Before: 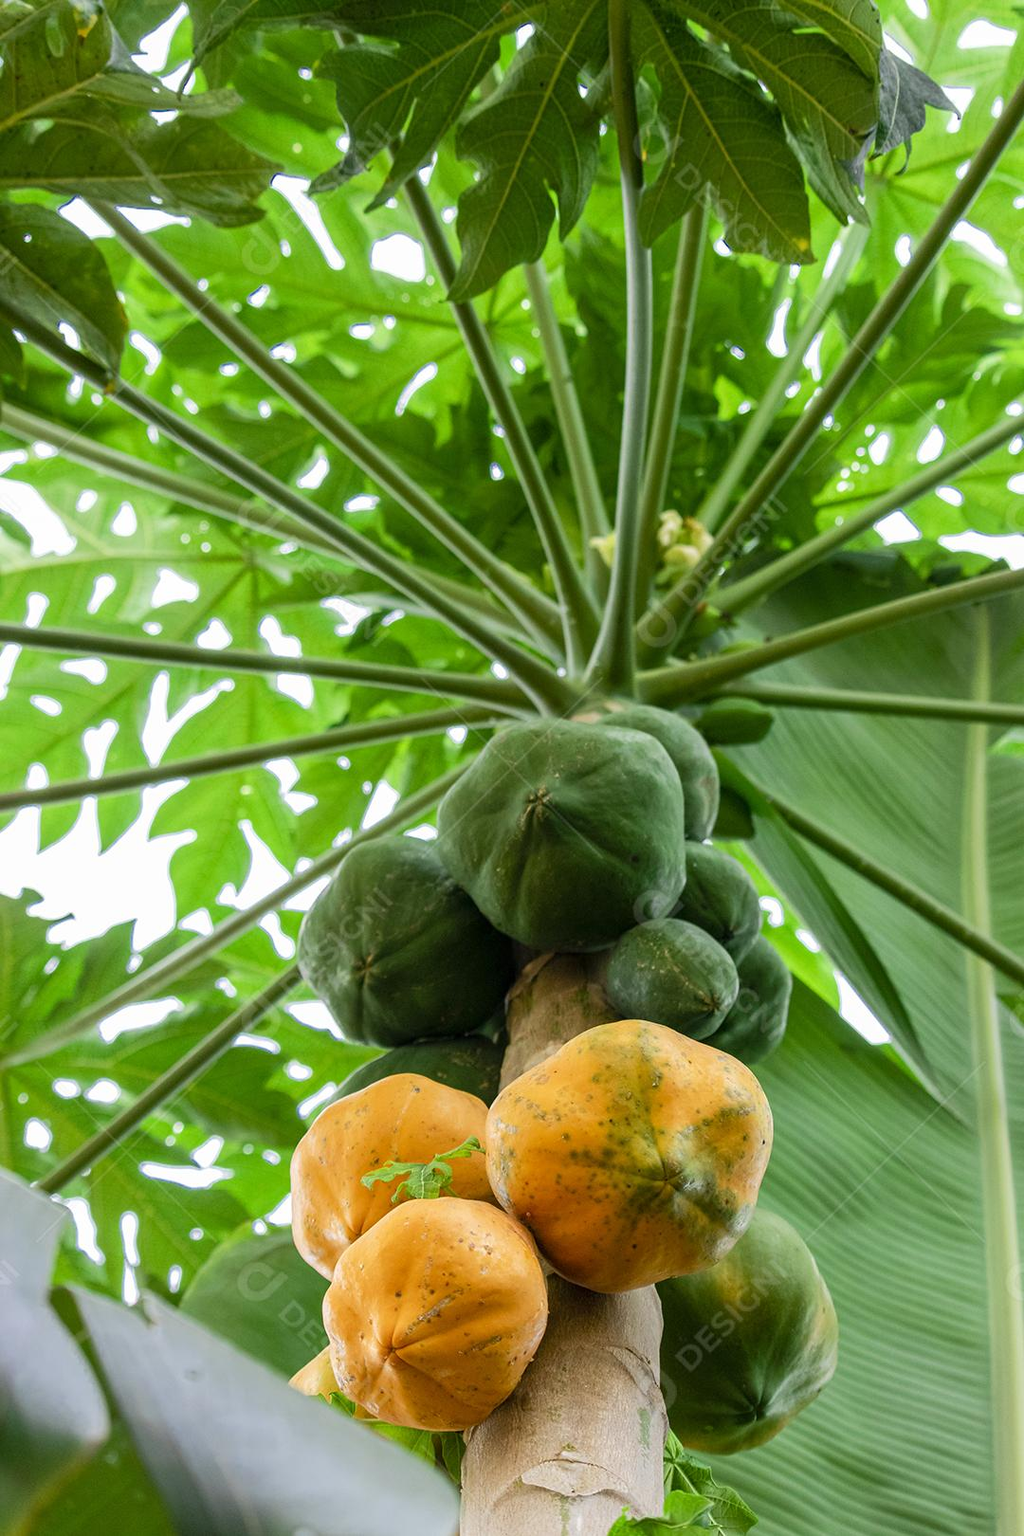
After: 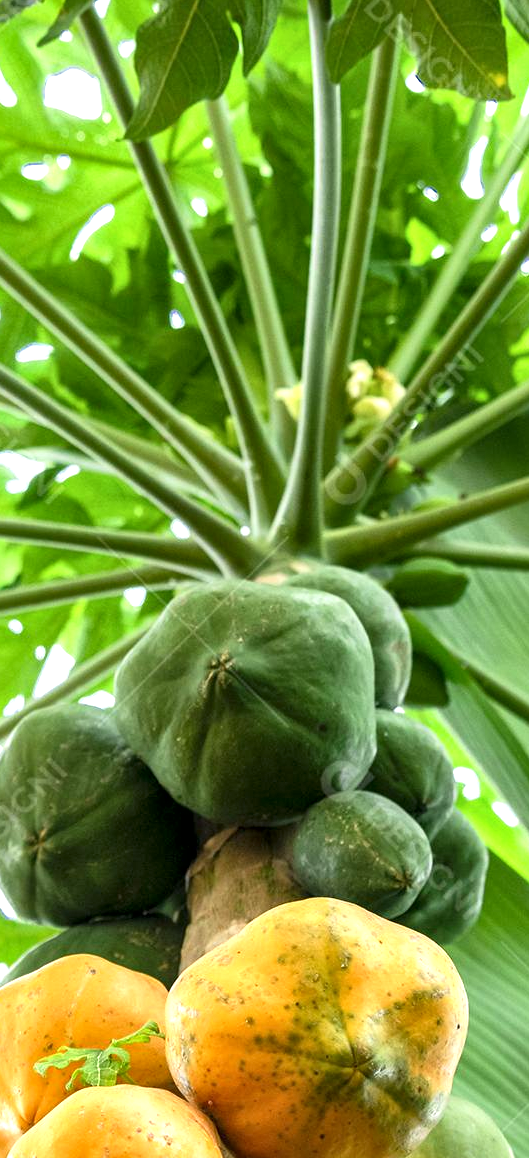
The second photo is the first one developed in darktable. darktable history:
local contrast: mode bilateral grid, contrast 20, coarseness 49, detail 140%, midtone range 0.2
exposure: black level correction 0, exposure 0.697 EV, compensate highlight preservation false
crop: left 32.148%, top 10.99%, right 18.789%, bottom 17.494%
